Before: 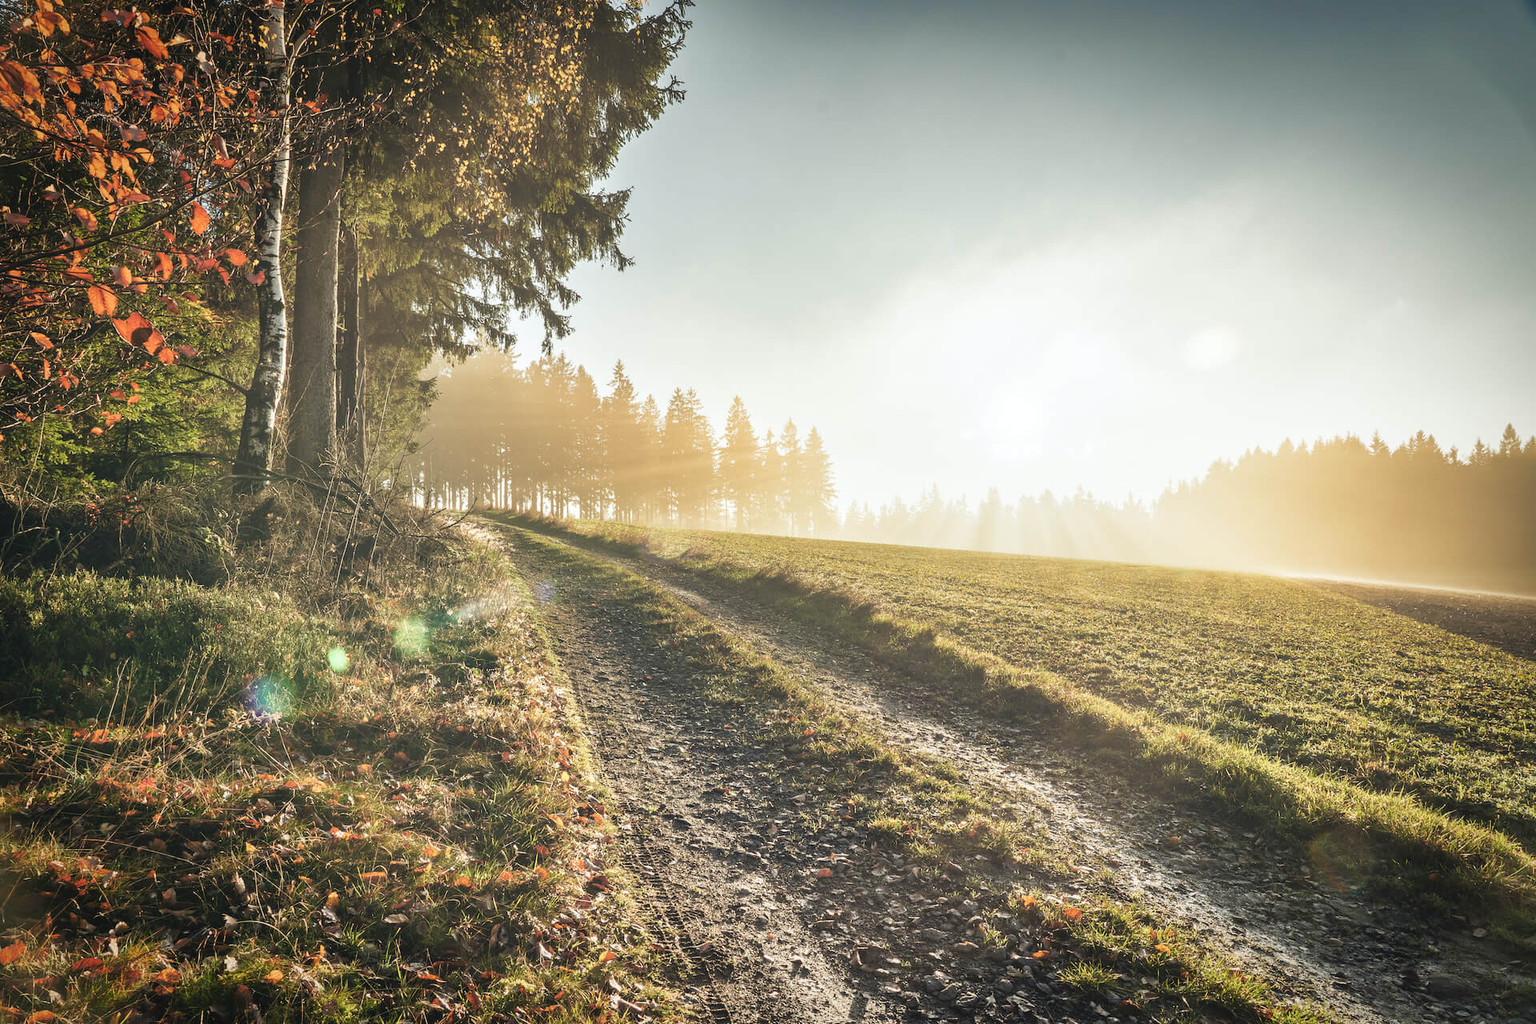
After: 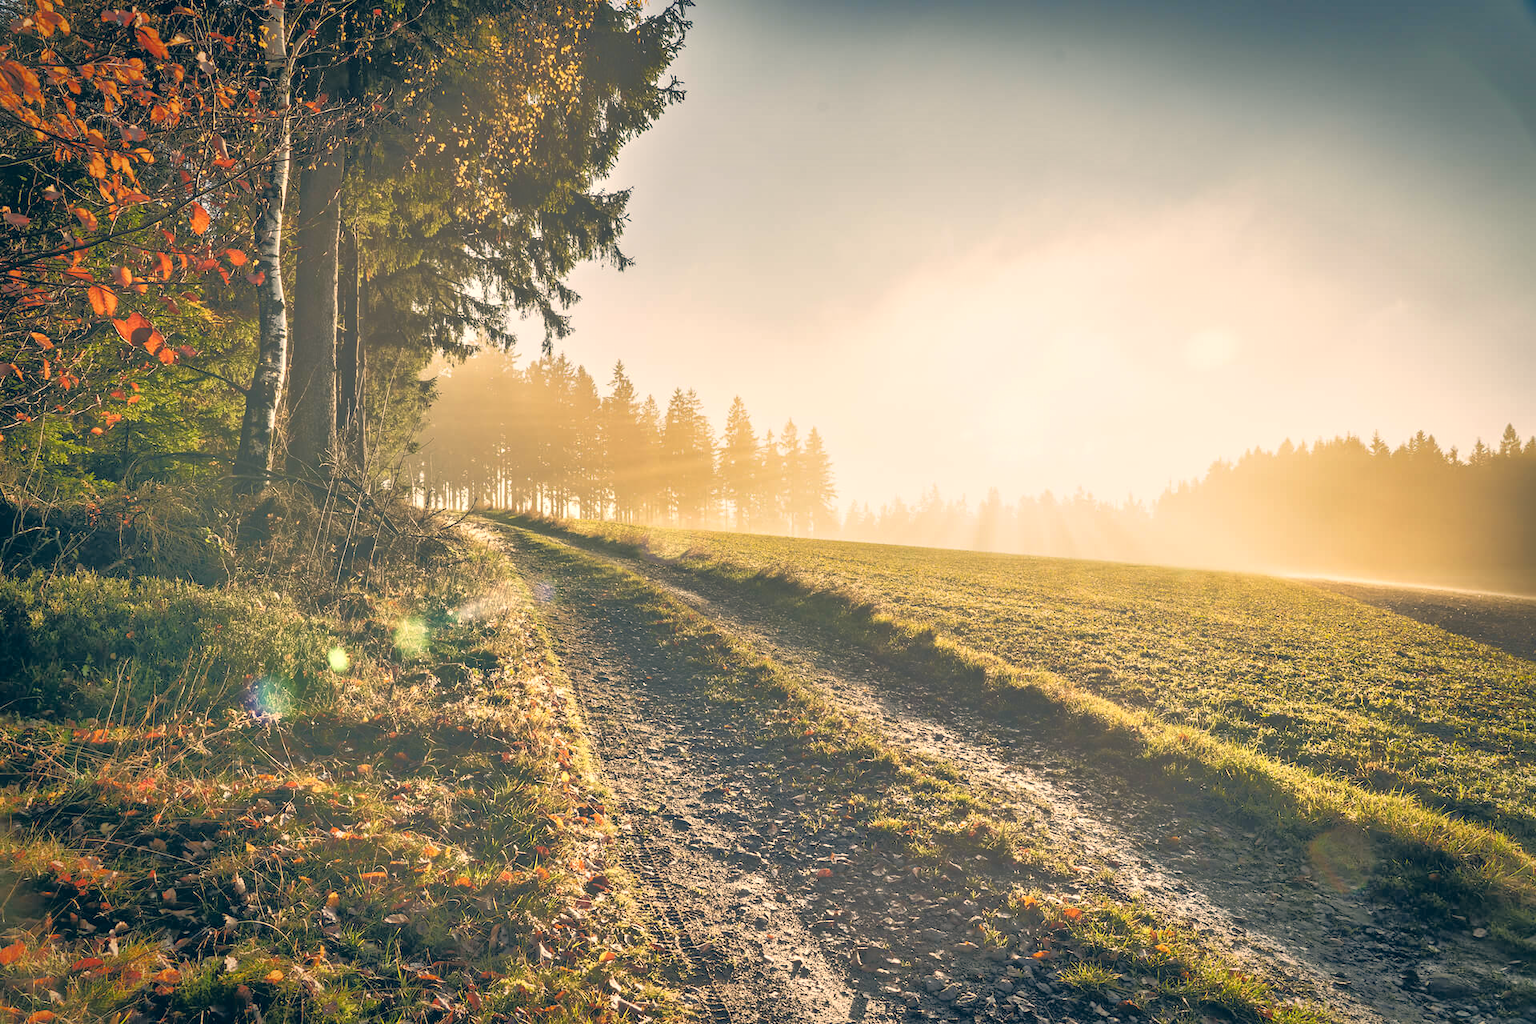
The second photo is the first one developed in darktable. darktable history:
color correction: highlights a* 10.32, highlights b* 14.66, shadows a* -9.59, shadows b* -15.02
tone equalizer: -8 EV -0.528 EV, -7 EV -0.319 EV, -6 EV -0.083 EV, -5 EV 0.413 EV, -4 EV 0.985 EV, -3 EV 0.791 EV, -2 EV -0.01 EV, -1 EV 0.14 EV, +0 EV -0.012 EV, smoothing 1
vibrance: on, module defaults
